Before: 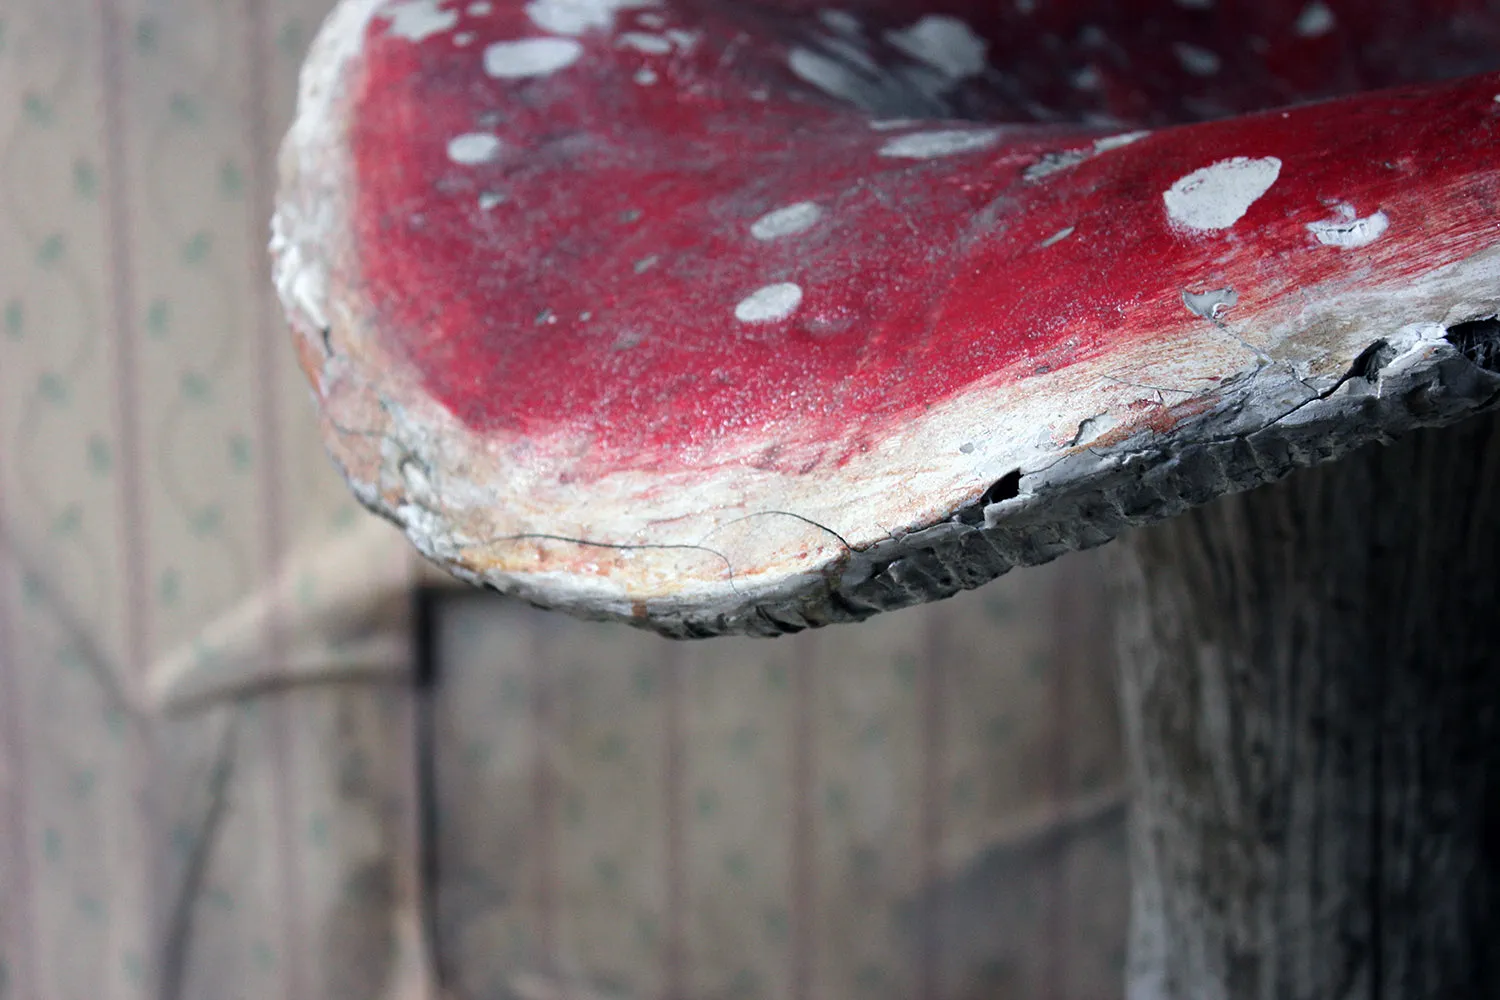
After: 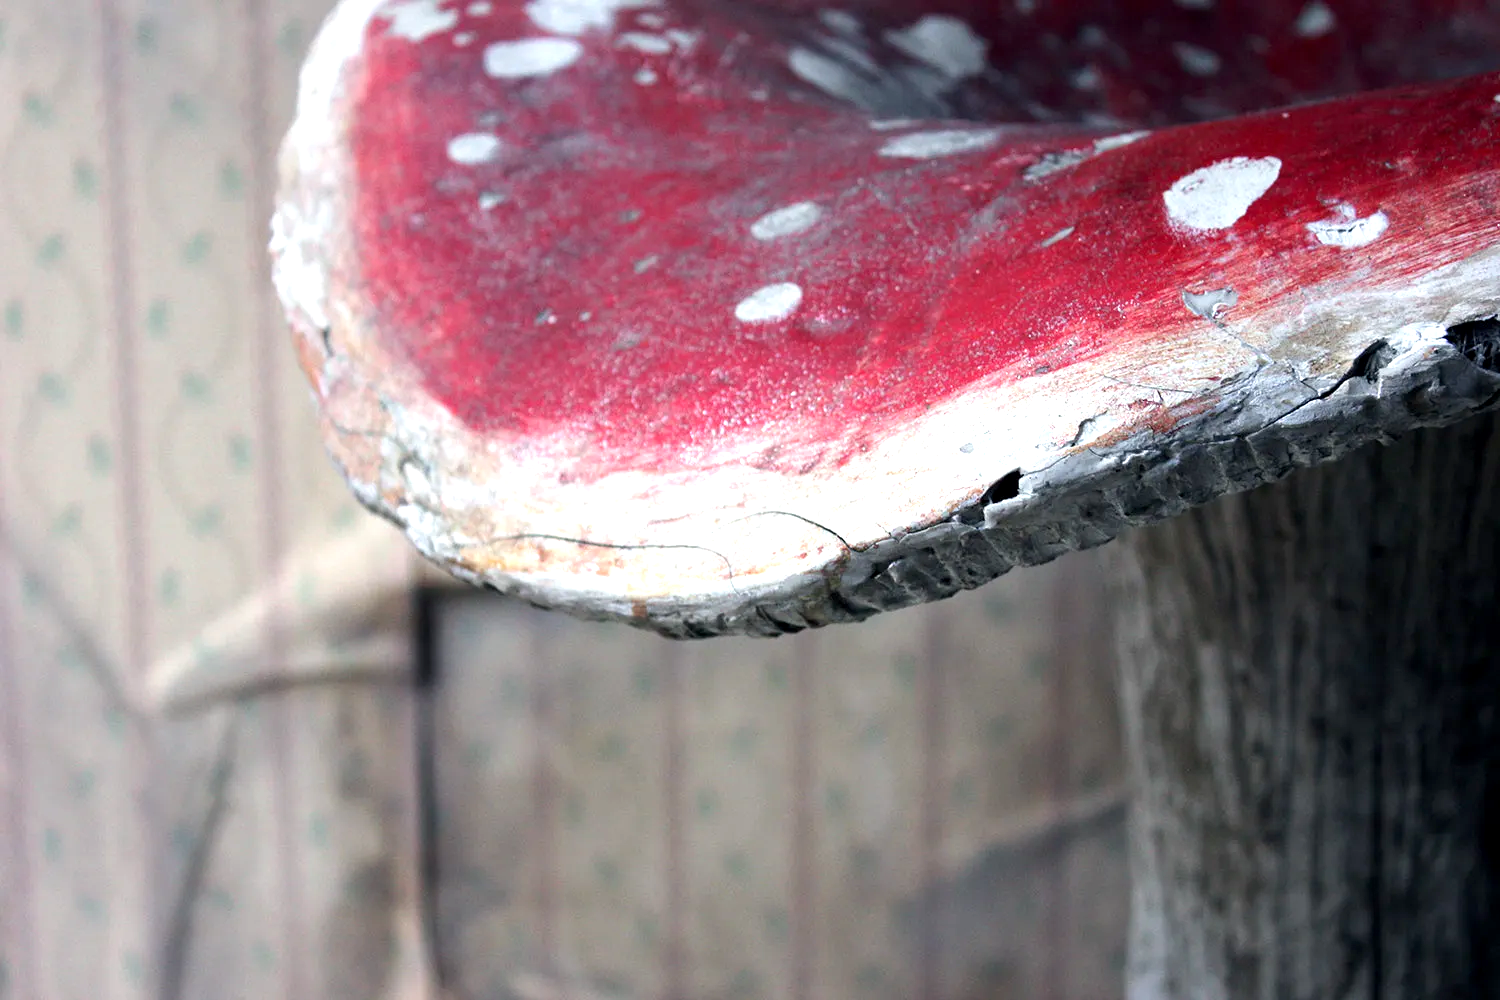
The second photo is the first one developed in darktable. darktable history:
exposure: black level correction 0.001, exposure 0.675 EV, compensate highlight preservation false
